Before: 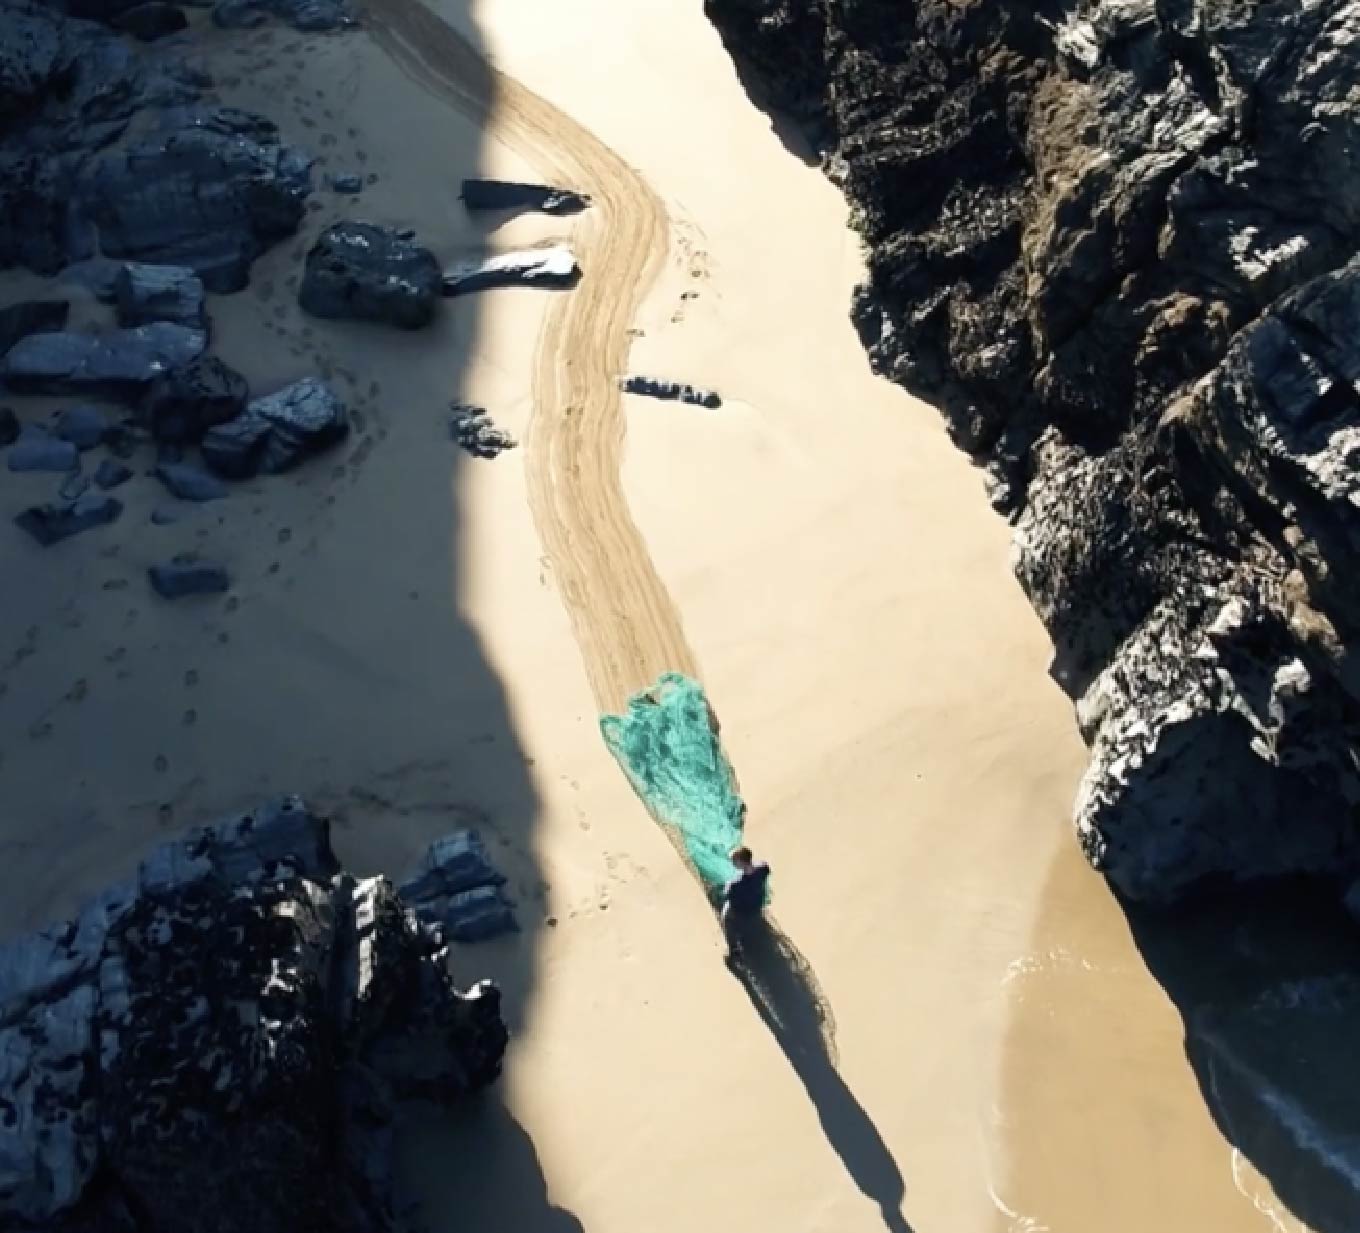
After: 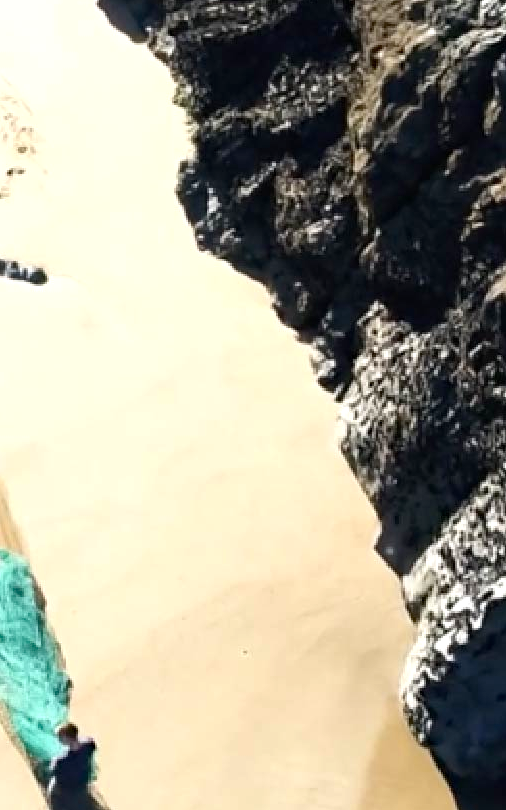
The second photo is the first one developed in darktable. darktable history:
crop and rotate: left 49.611%, top 10.106%, right 13.181%, bottom 24.134%
haze removal: compatibility mode true, adaptive false
exposure: exposure 0.299 EV, compensate highlight preservation false
